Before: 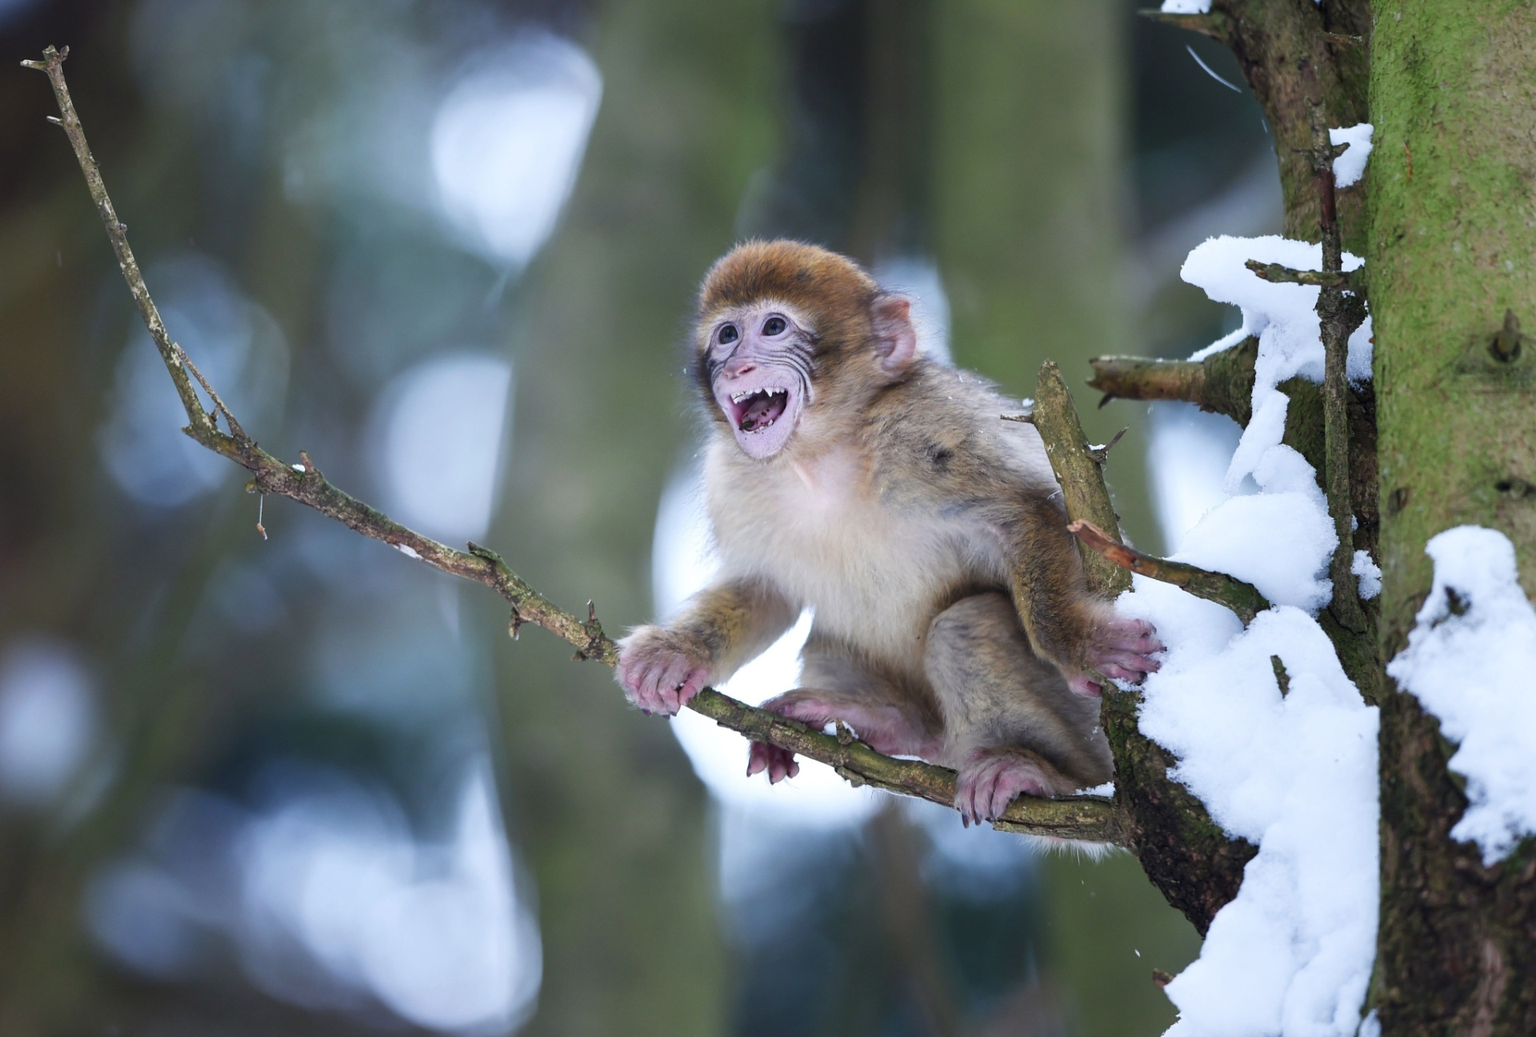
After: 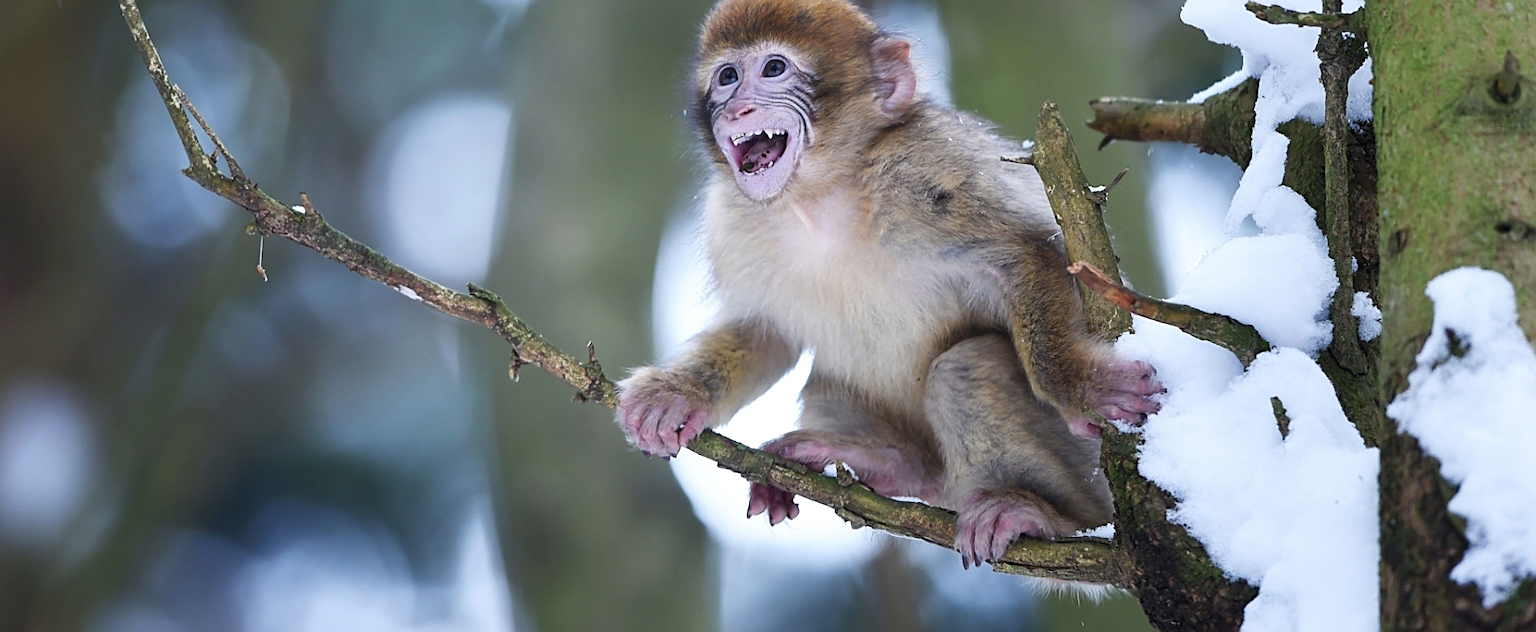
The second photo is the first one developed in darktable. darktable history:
sharpen: on, module defaults
crop and rotate: top 24.932%, bottom 14%
